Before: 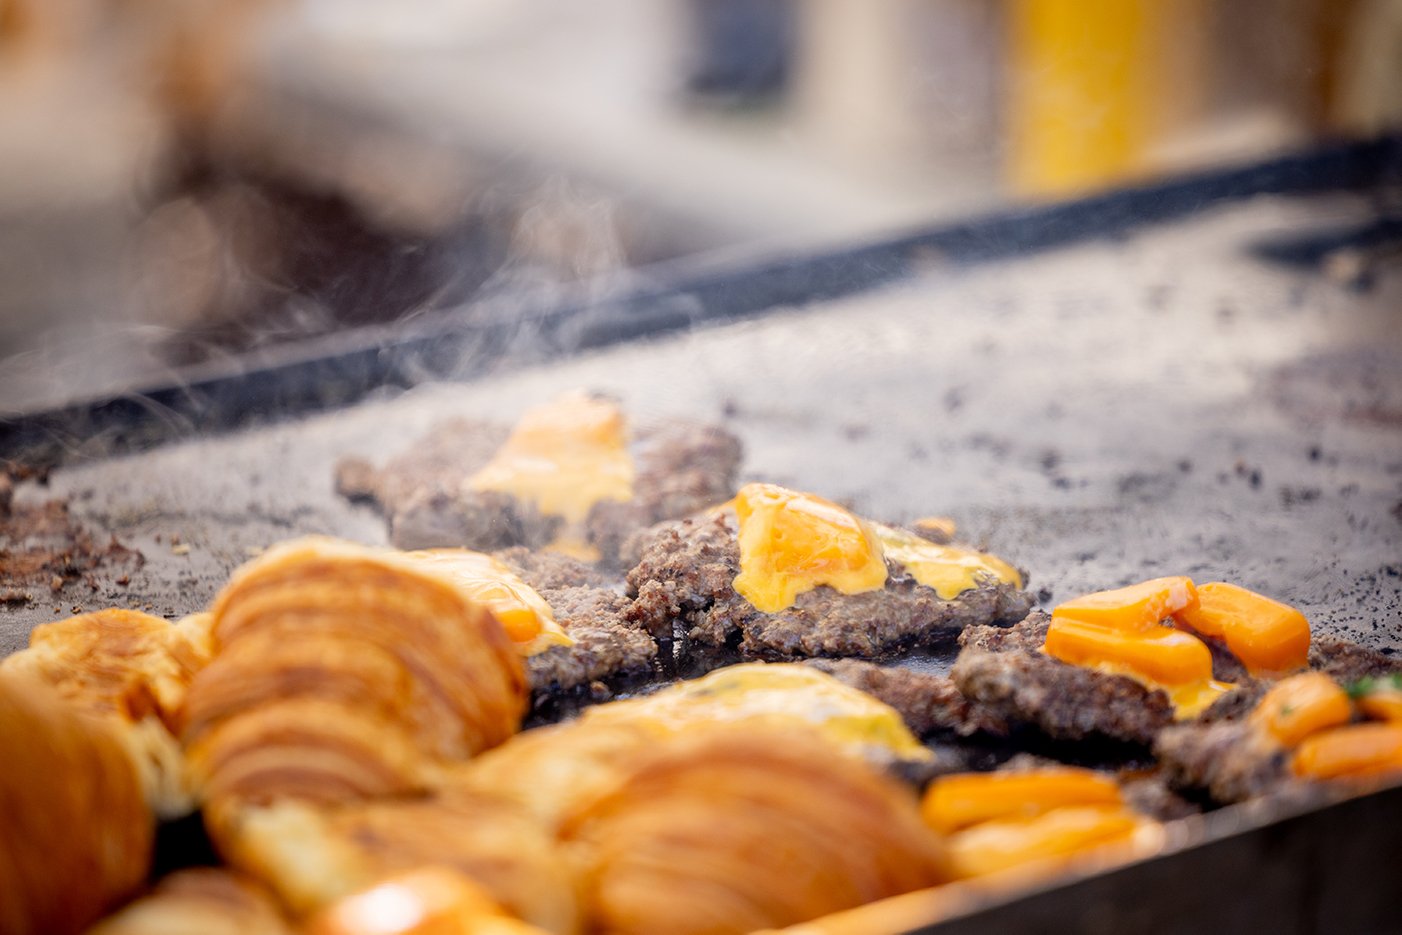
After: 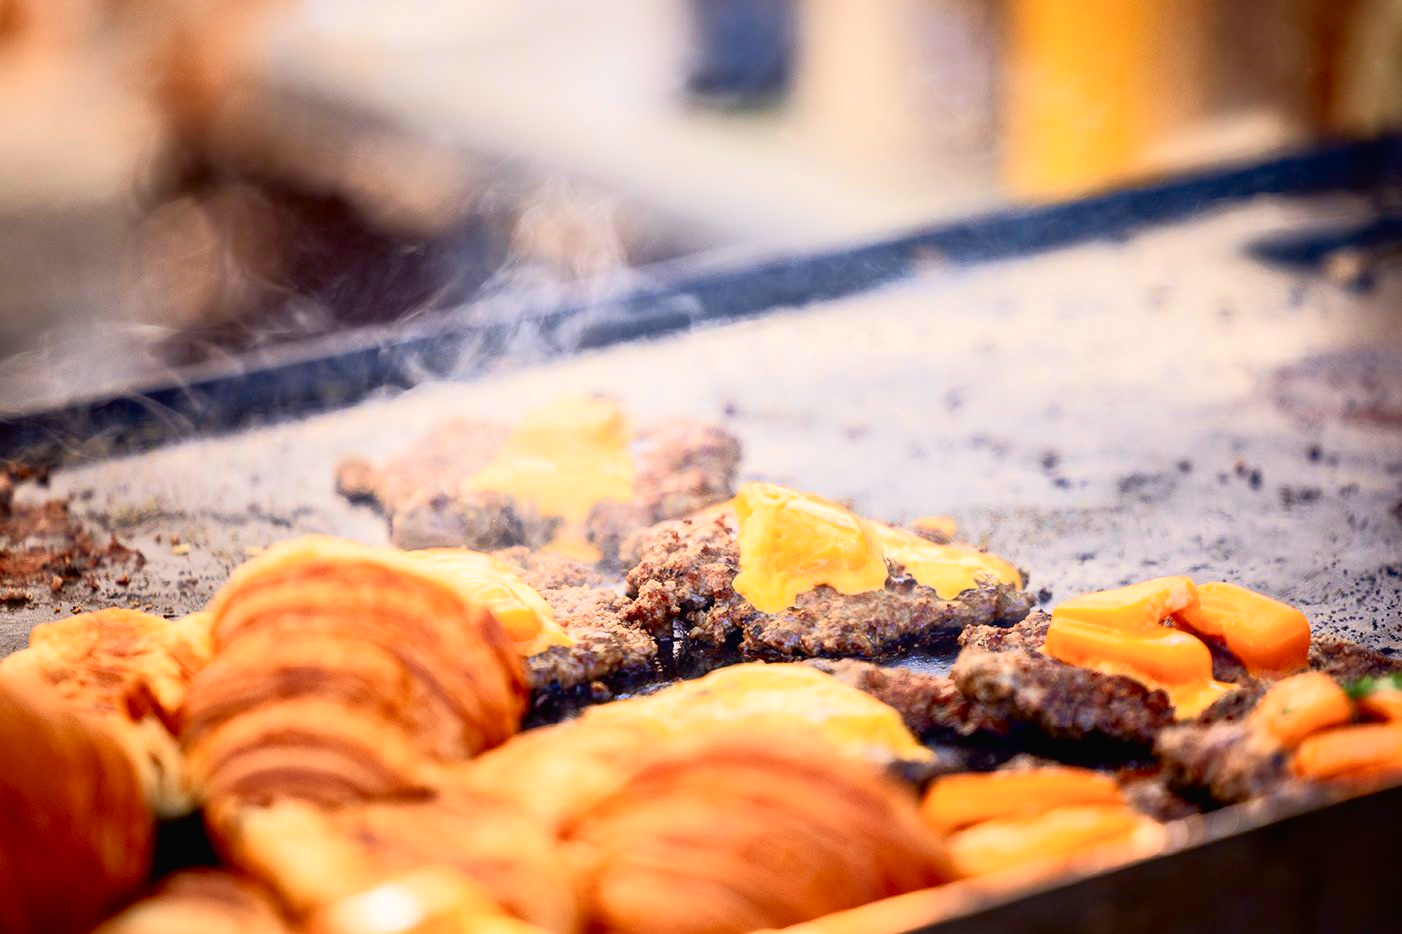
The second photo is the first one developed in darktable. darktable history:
tone equalizer: -8 EV -0.55 EV
tone curve: curves: ch0 [(0, 0.013) (0.074, 0.044) (0.251, 0.234) (0.472, 0.511) (0.63, 0.752) (0.746, 0.866) (0.899, 0.956) (1, 1)]; ch1 [(0, 0) (0.08, 0.08) (0.347, 0.394) (0.455, 0.441) (0.5, 0.5) (0.517, 0.53) (0.563, 0.611) (0.617, 0.682) (0.756, 0.788) (0.92, 0.92) (1, 1)]; ch2 [(0, 0) (0.096, 0.056) (0.304, 0.204) (0.5, 0.5) (0.539, 0.575) (0.597, 0.644) (0.92, 0.92) (1, 1)], color space Lab, independent channels, preserve colors none
crop: bottom 0.071%
